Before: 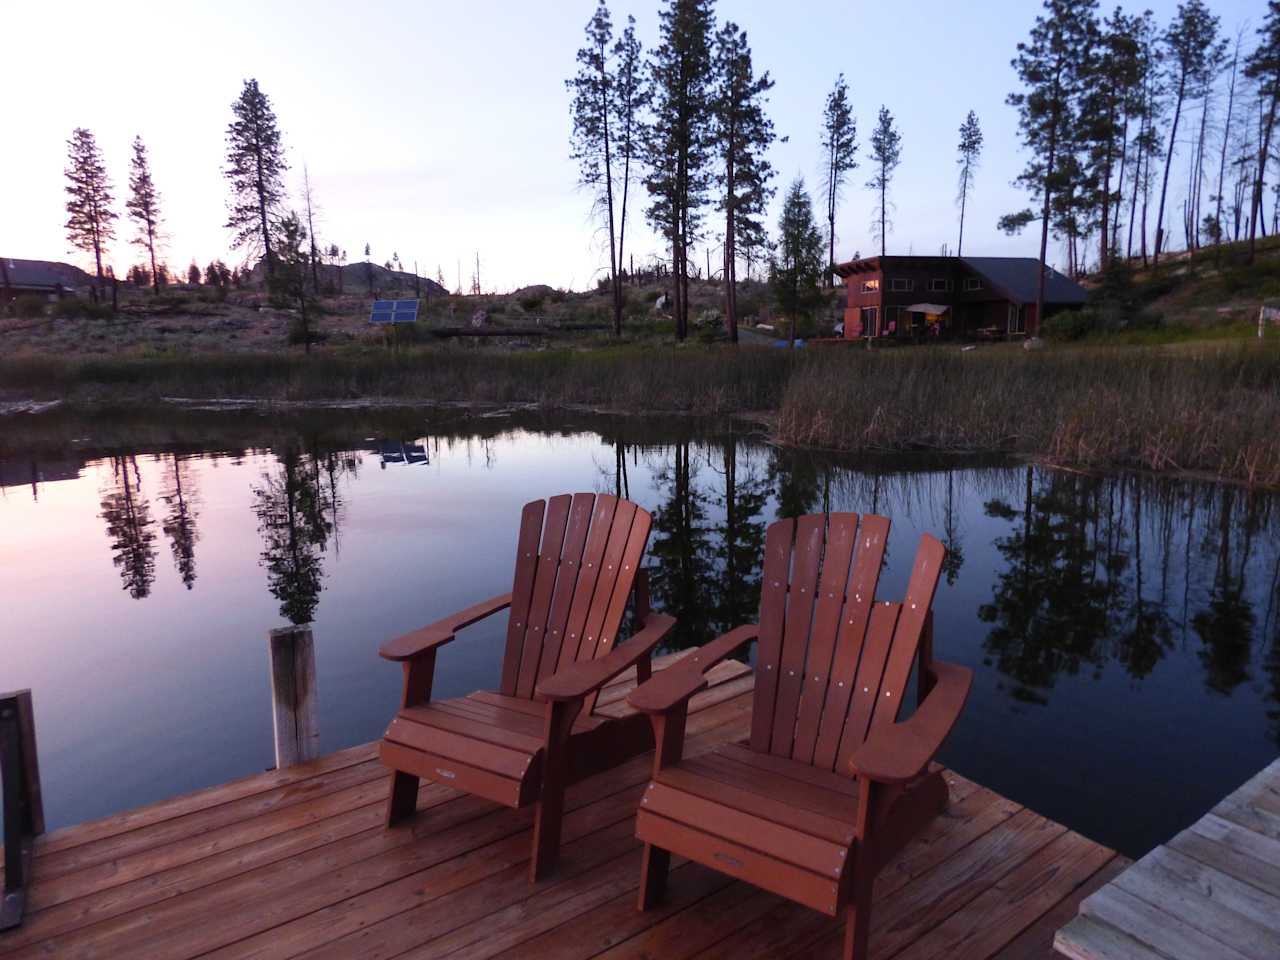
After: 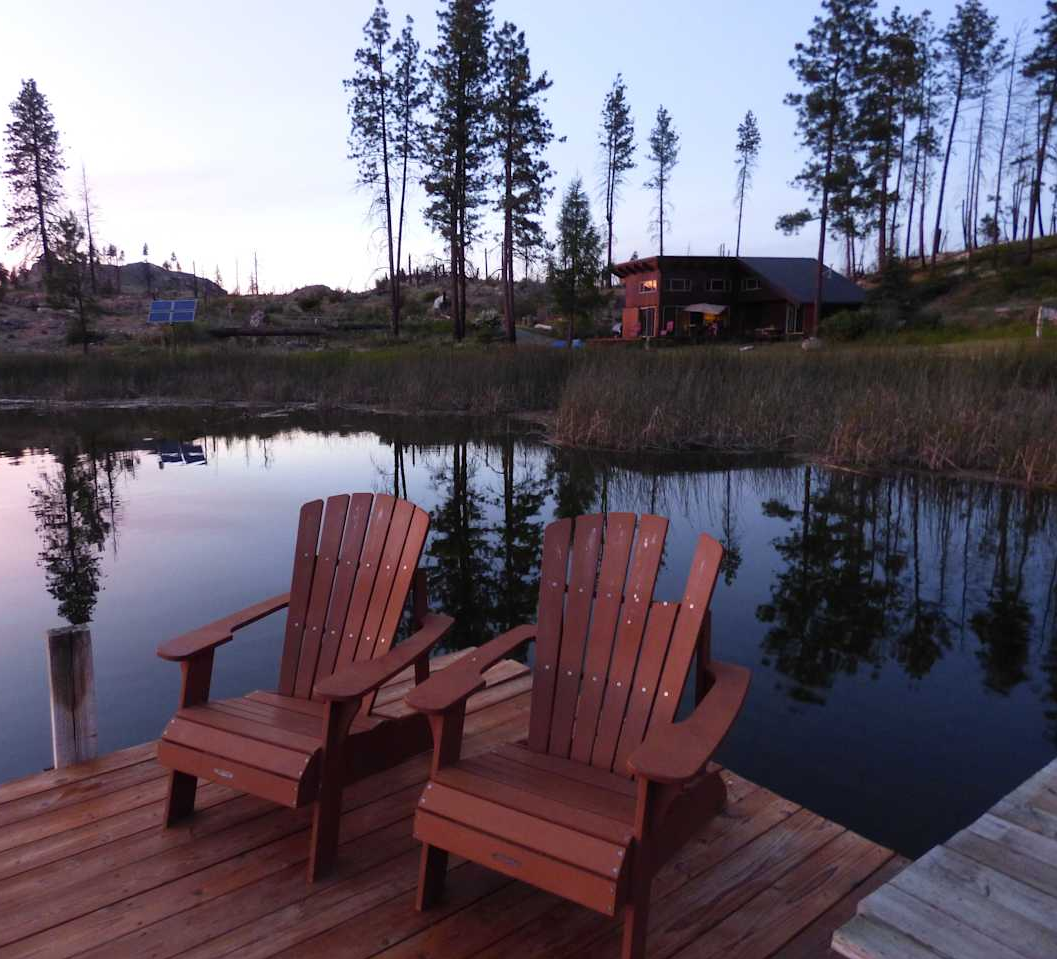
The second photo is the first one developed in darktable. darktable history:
crop: left 17.372%, bottom 0.032%
